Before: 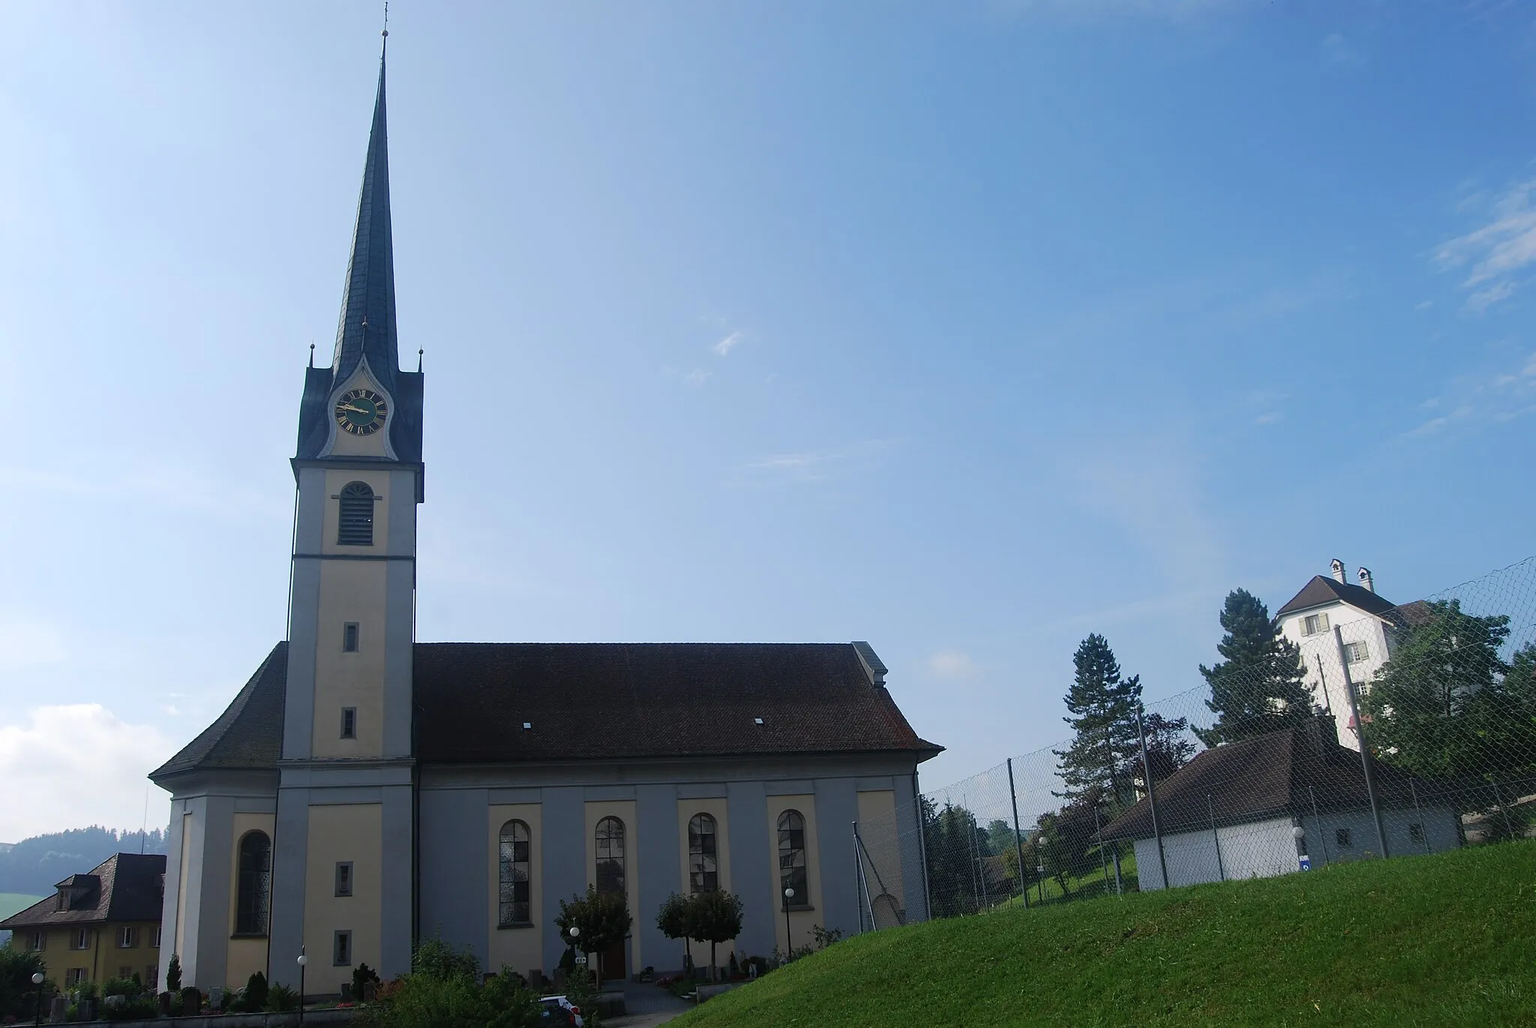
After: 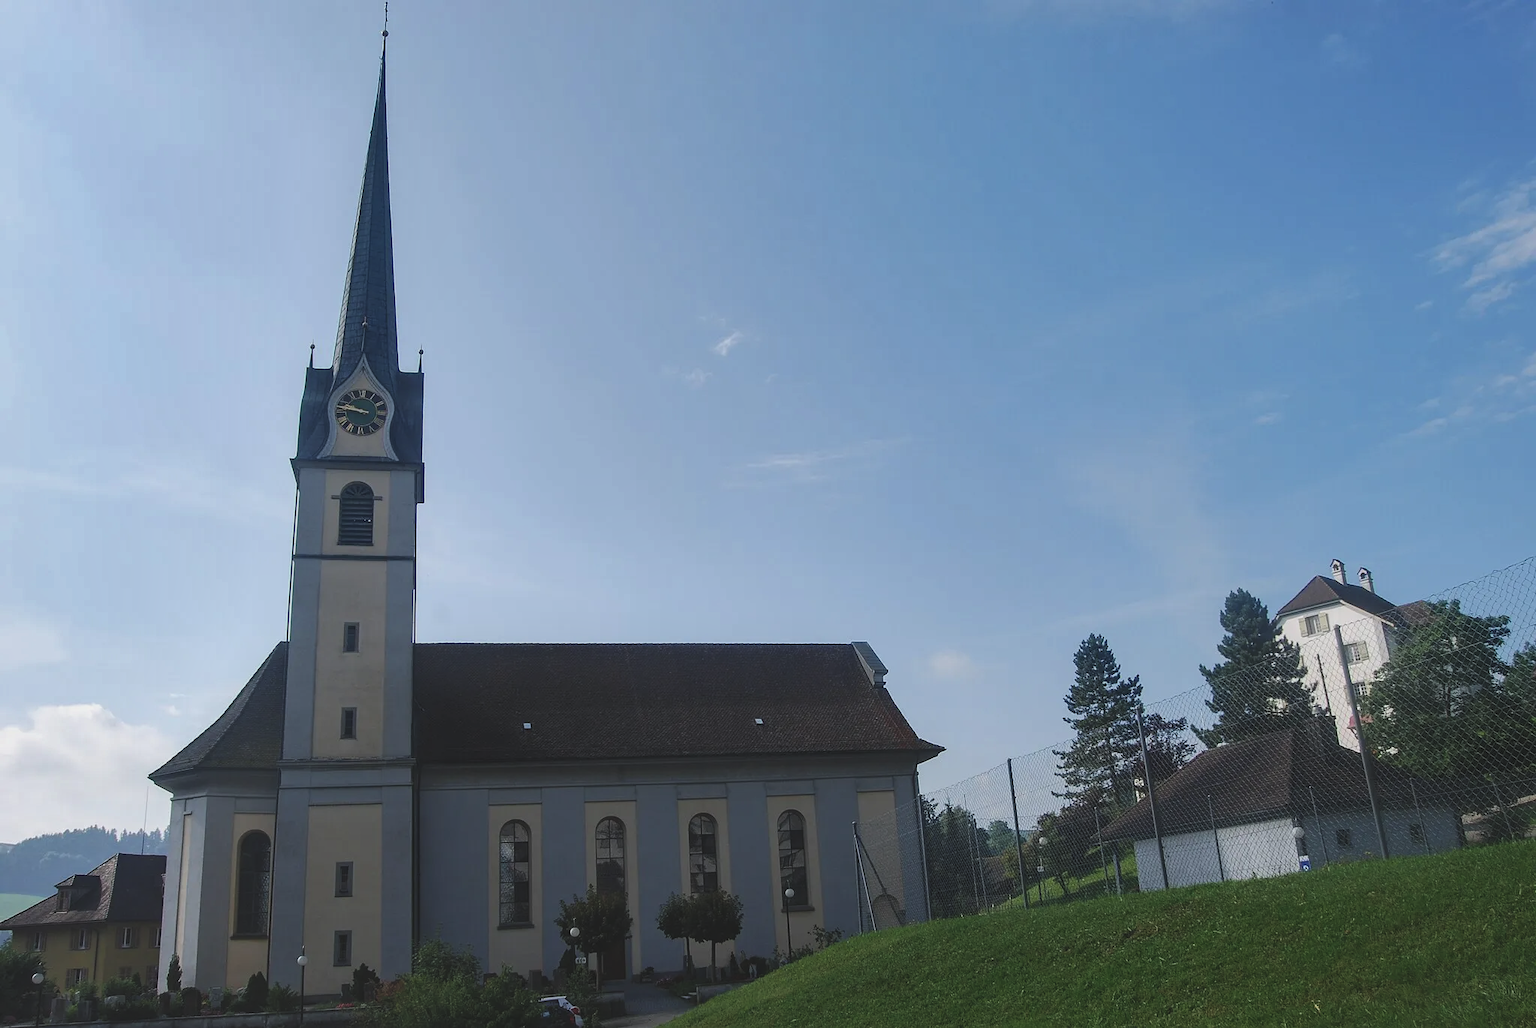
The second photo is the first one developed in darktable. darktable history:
shadows and highlights: shadows 5.9, soften with gaussian
exposure: black level correction -0.014, exposure -0.191 EV, compensate highlight preservation false
local contrast: on, module defaults
tone equalizer: -8 EV -1.86 EV, -7 EV -1.15 EV, -6 EV -1.61 EV
